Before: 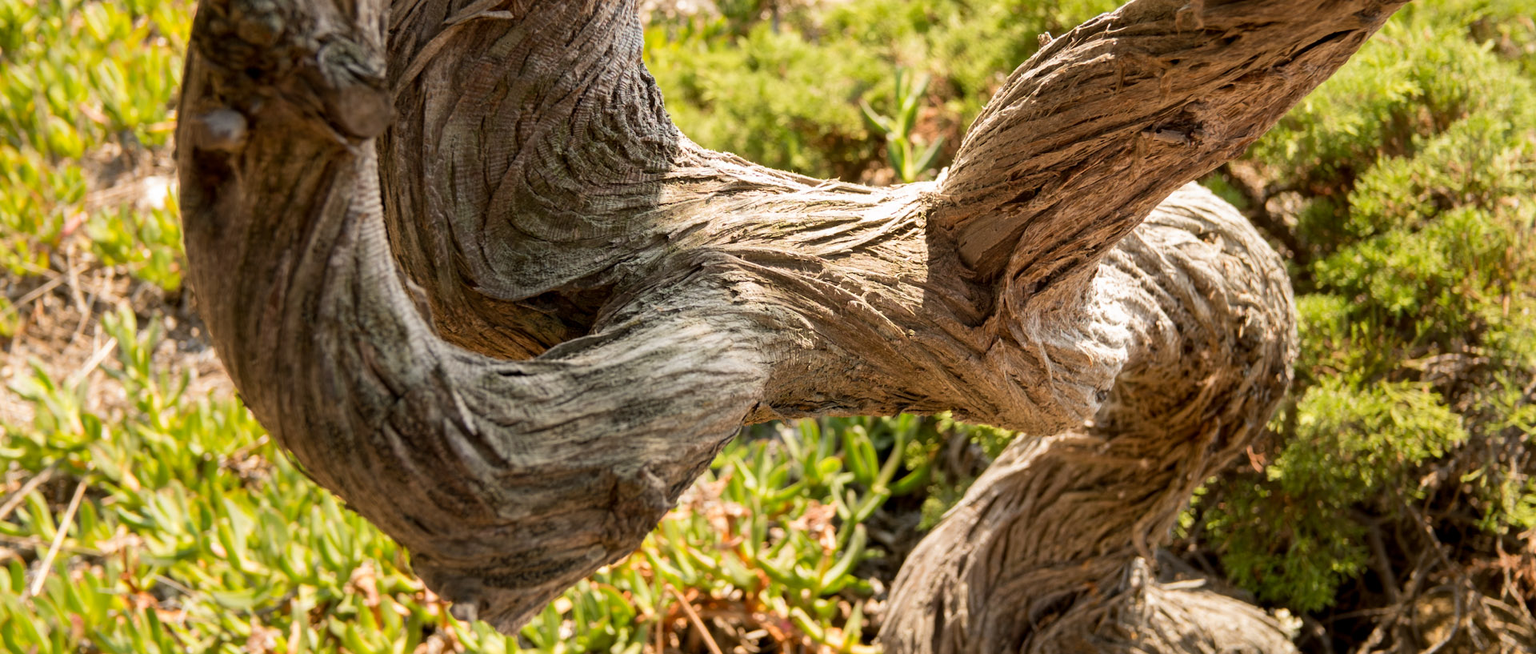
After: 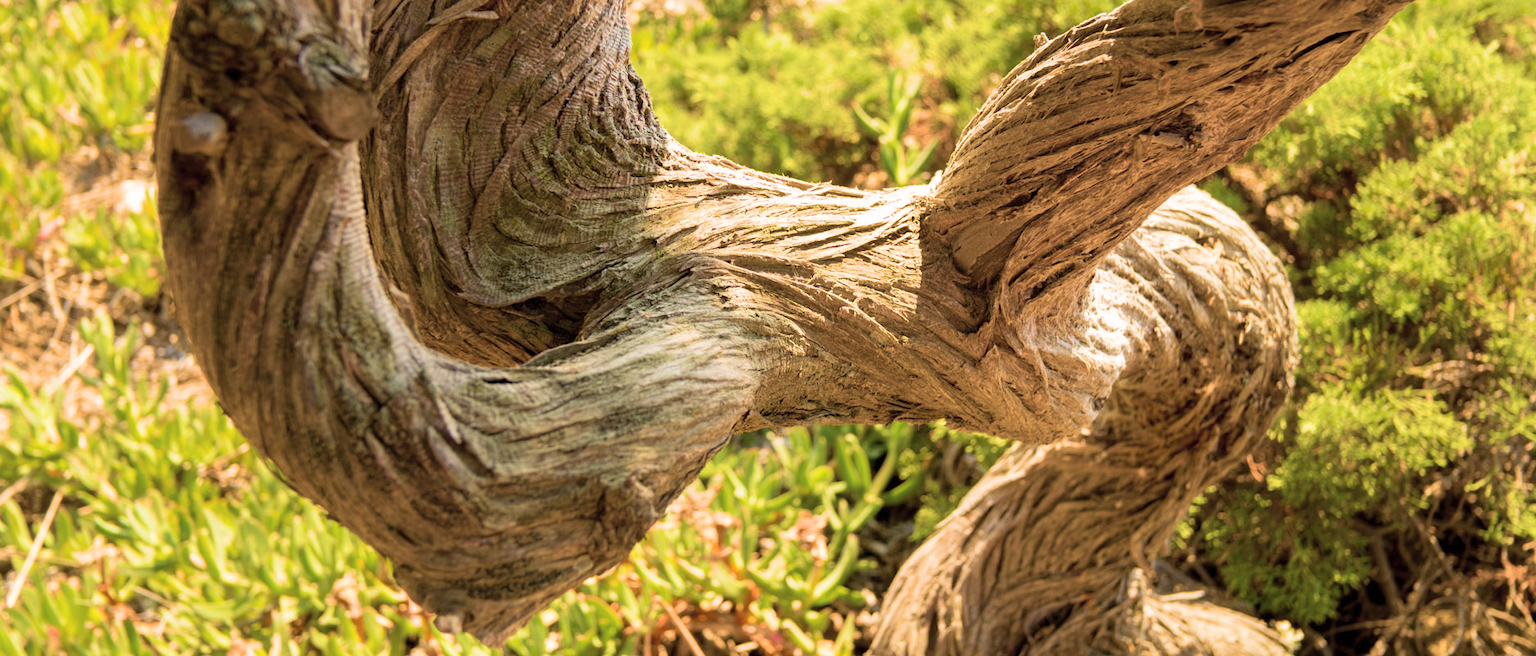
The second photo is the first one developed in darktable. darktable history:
contrast brightness saturation: brightness 0.131
crop: left 1.659%, right 0.281%, bottom 1.583%
velvia: strength 75%
